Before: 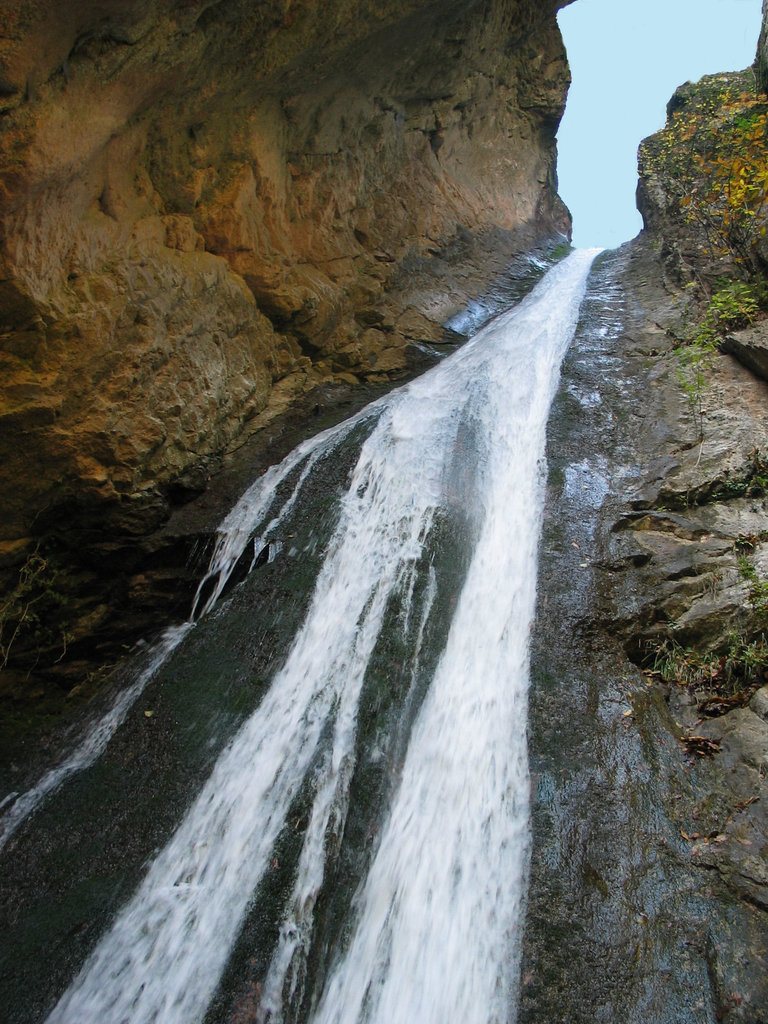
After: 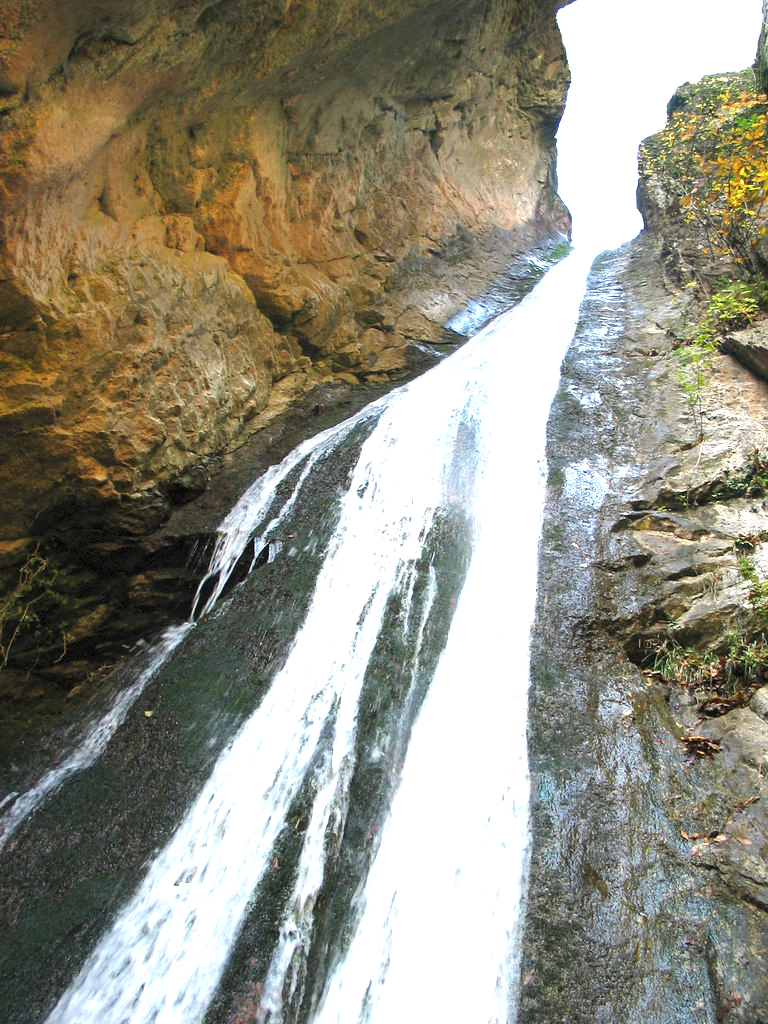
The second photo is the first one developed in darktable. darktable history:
exposure: black level correction 0, exposure 1.456 EV, compensate highlight preservation false
